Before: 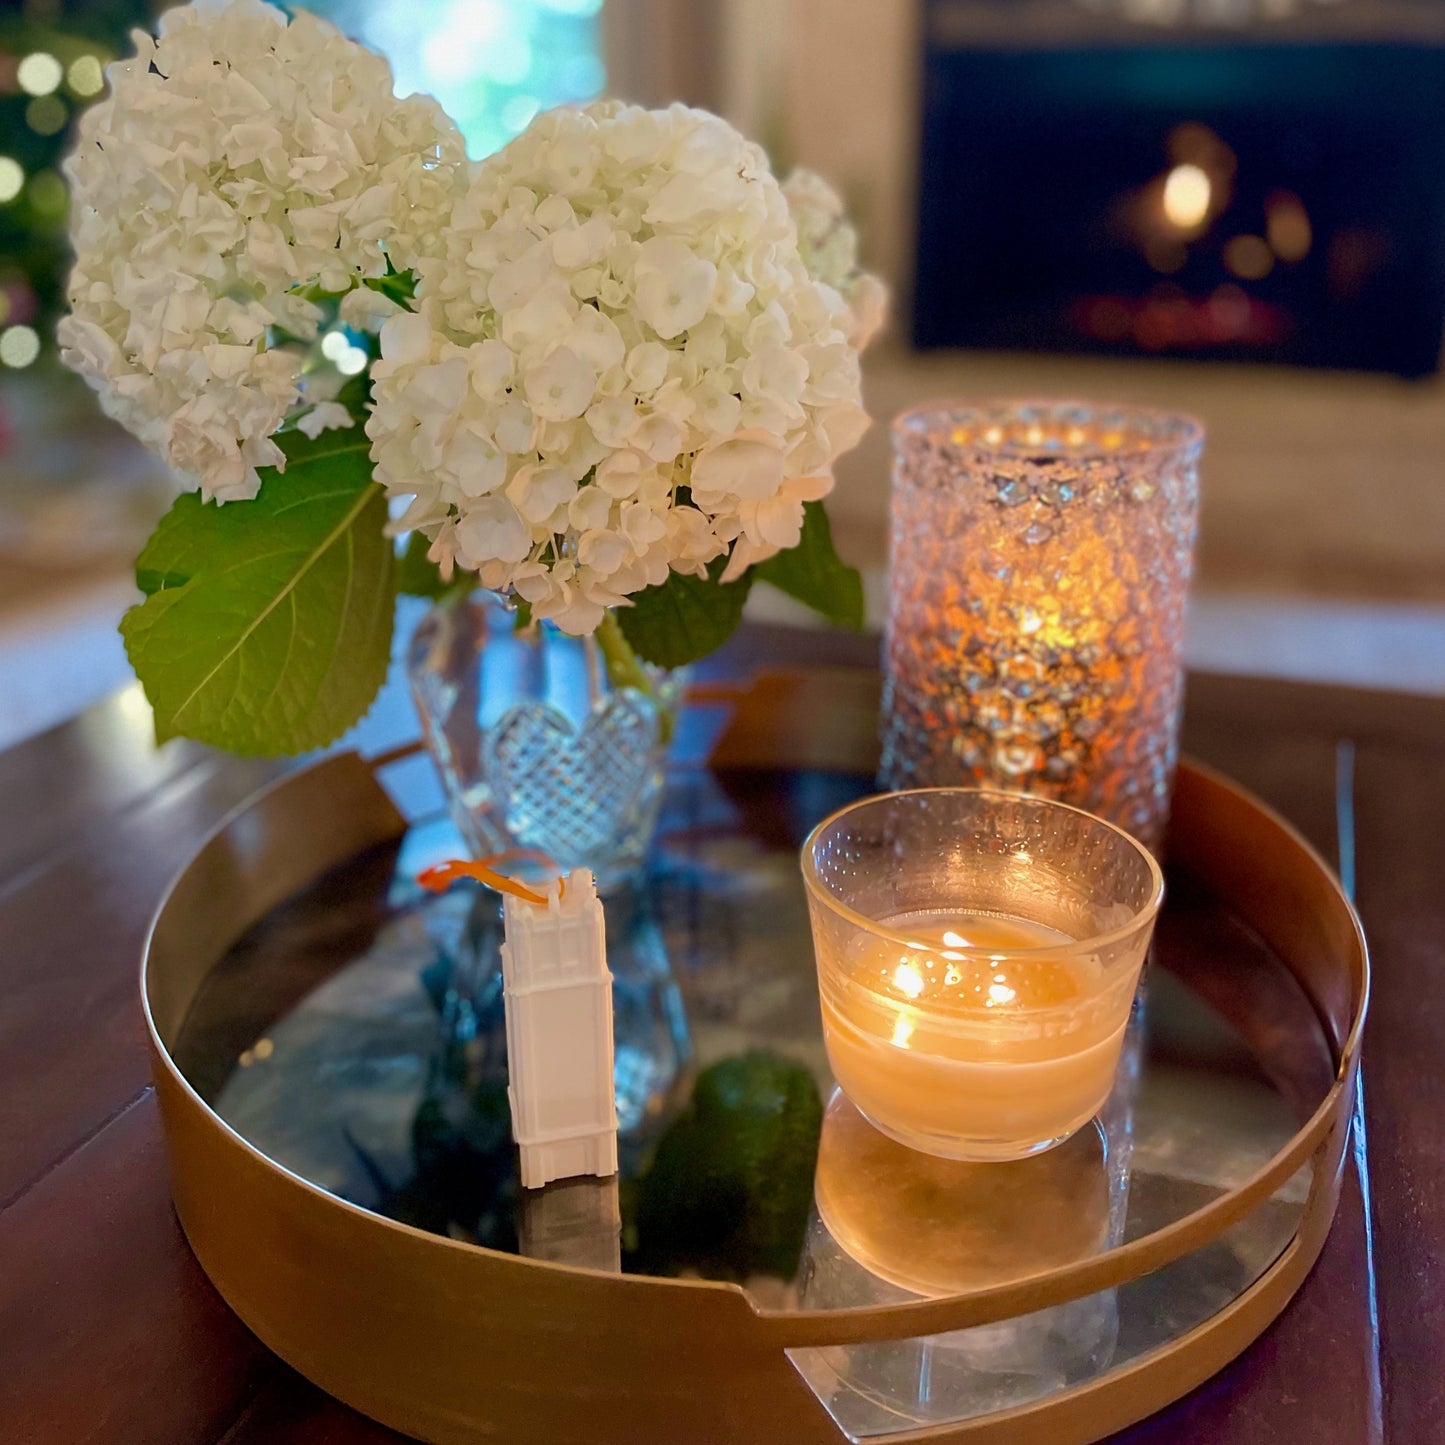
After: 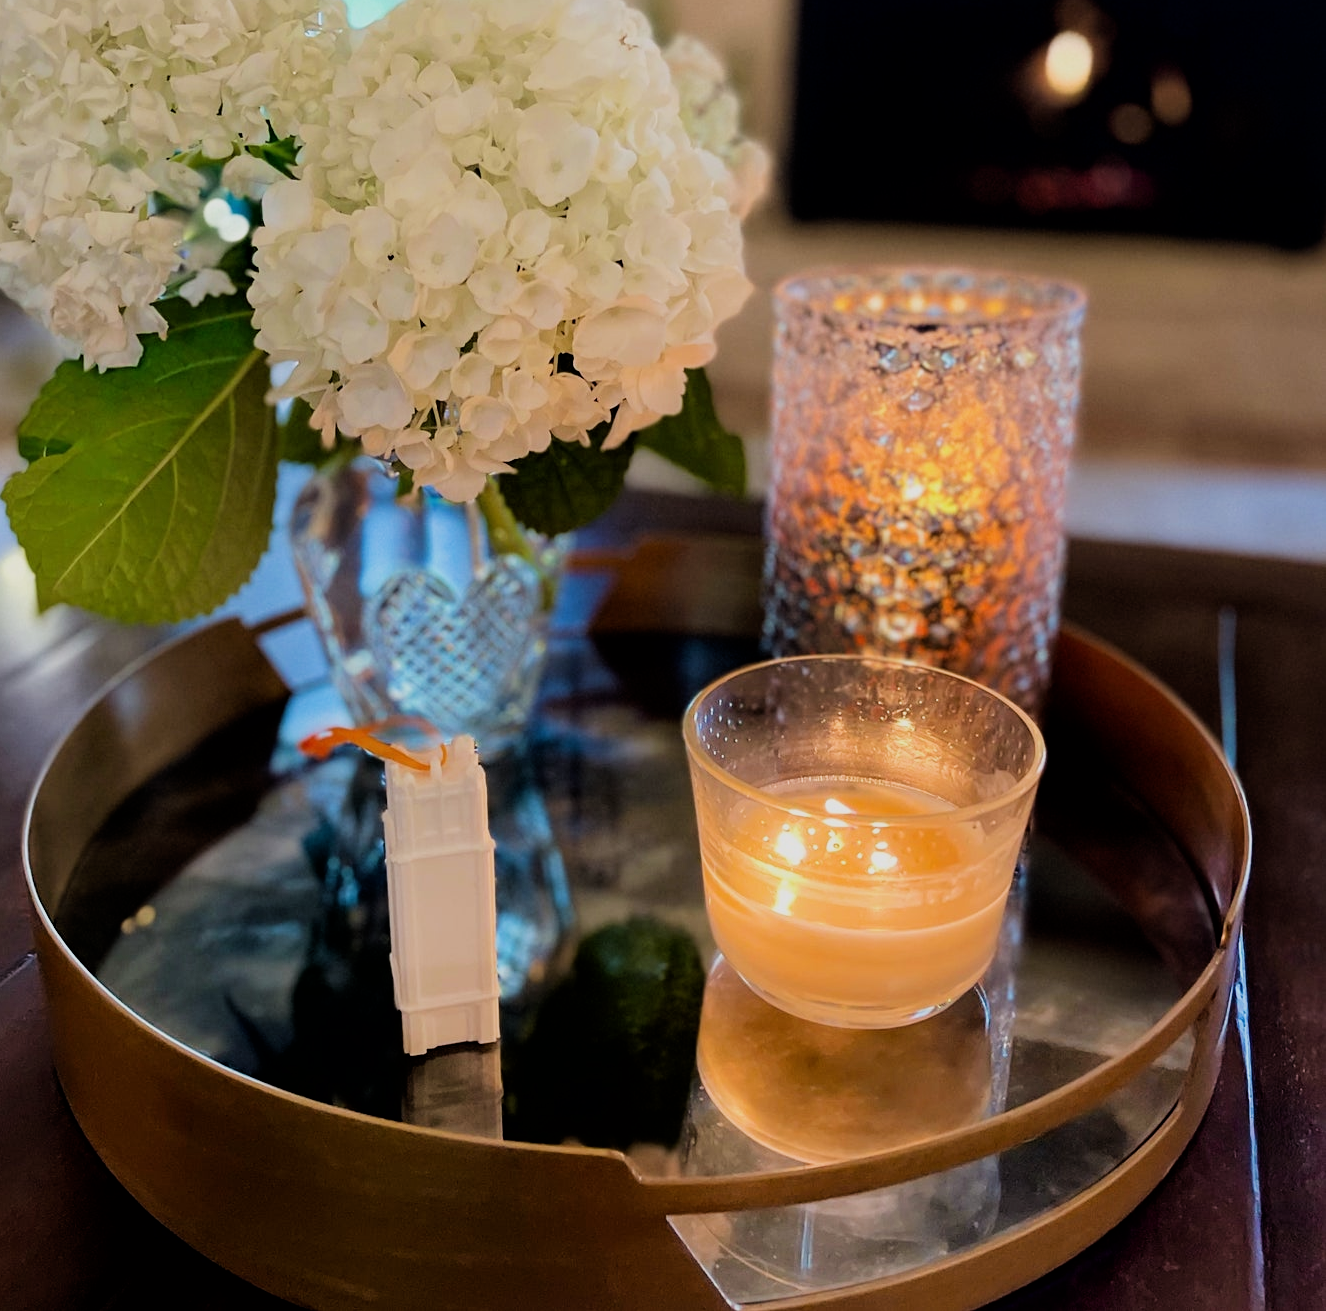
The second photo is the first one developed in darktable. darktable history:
filmic rgb: black relative exposure -5.09 EV, white relative exposure 3.97 EV, threshold 2.97 EV, hardness 2.9, contrast 1.297, highlights saturation mix -29.89%, enable highlight reconstruction true
crop and rotate: left 8.23%, top 9.23%
